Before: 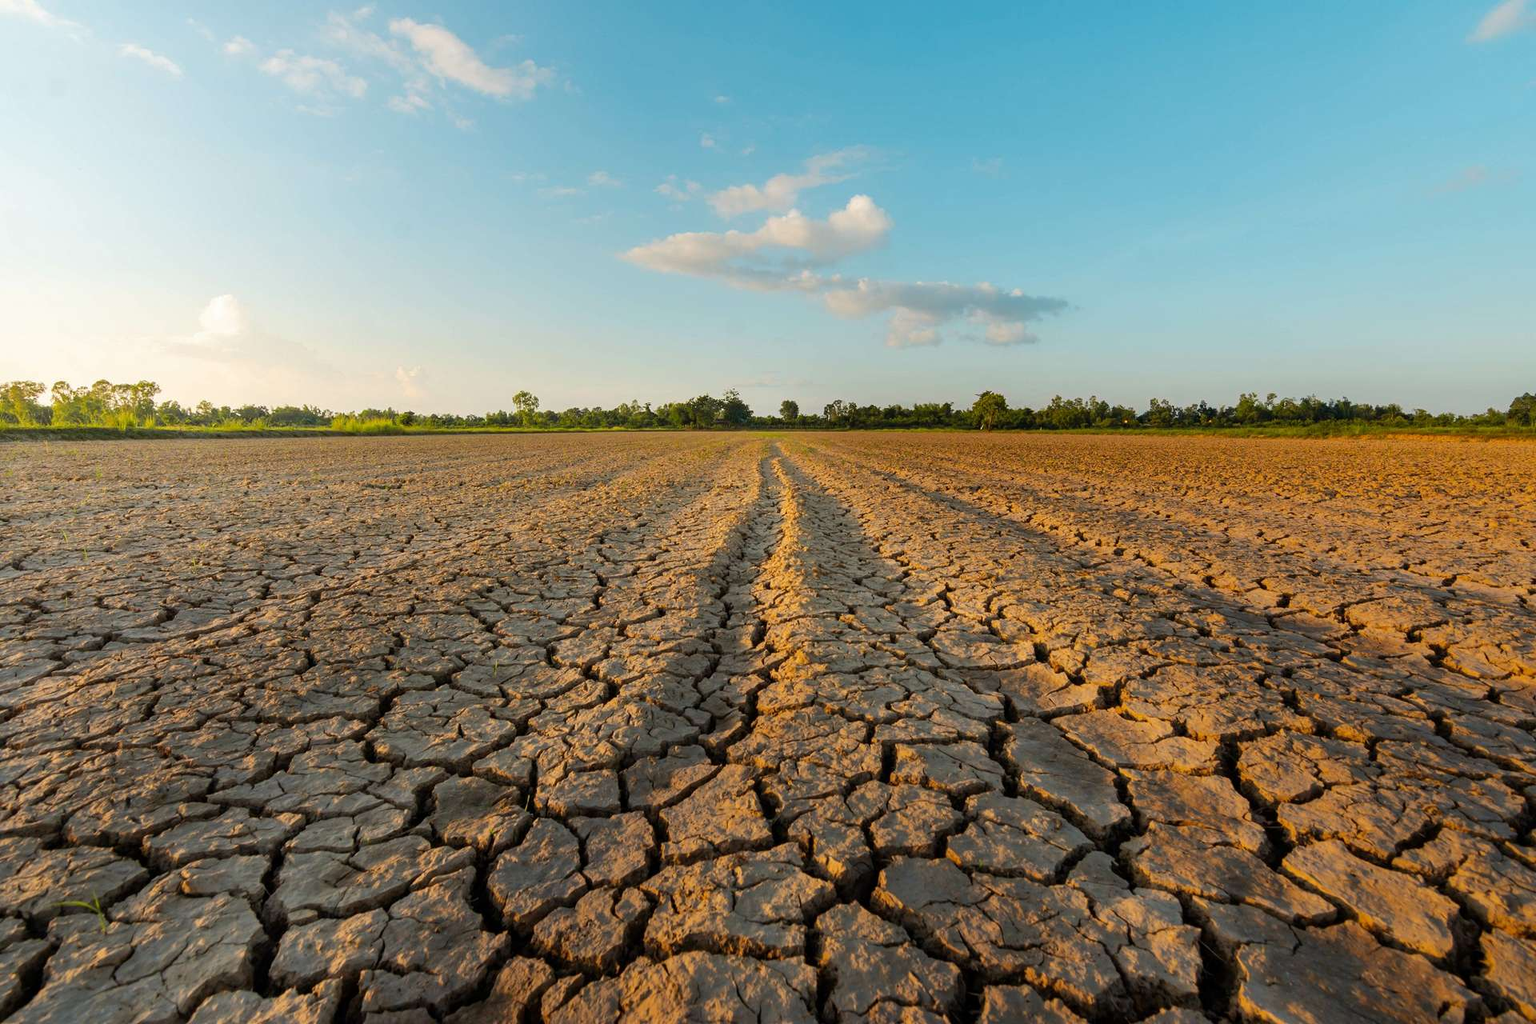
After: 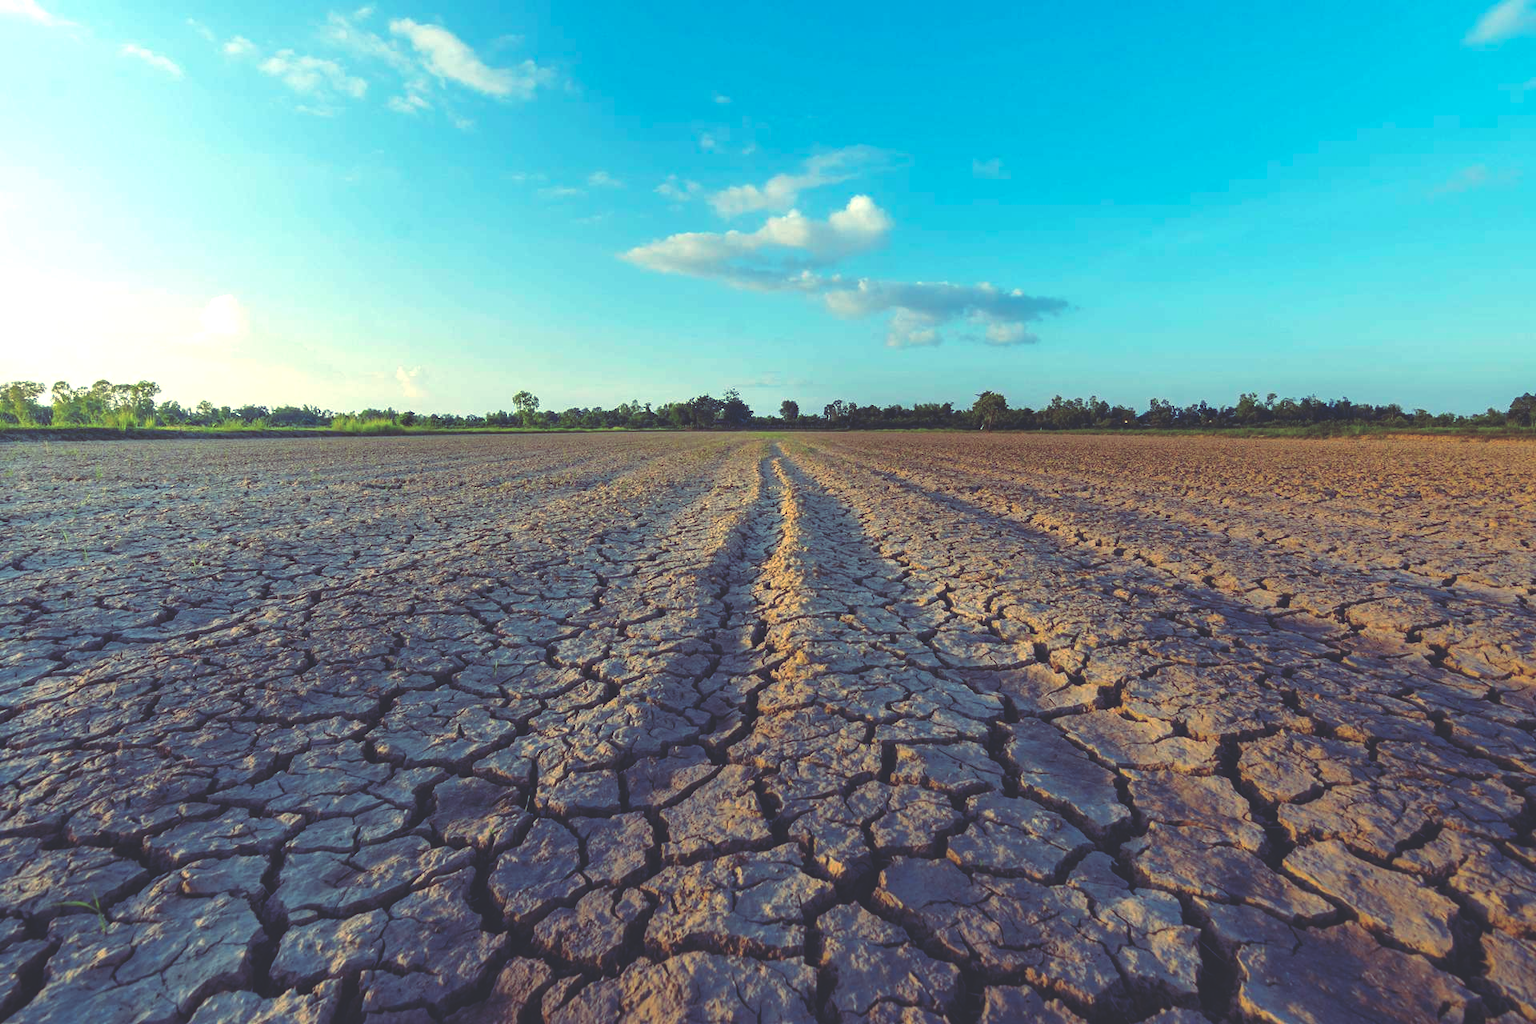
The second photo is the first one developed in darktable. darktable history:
rgb curve: curves: ch0 [(0, 0.186) (0.314, 0.284) (0.576, 0.466) (0.805, 0.691) (0.936, 0.886)]; ch1 [(0, 0.186) (0.314, 0.284) (0.581, 0.534) (0.771, 0.746) (0.936, 0.958)]; ch2 [(0, 0.216) (0.275, 0.39) (1, 1)], mode RGB, independent channels, compensate middle gray true, preserve colors none
exposure: exposure 0.29 EV, compensate highlight preservation false
